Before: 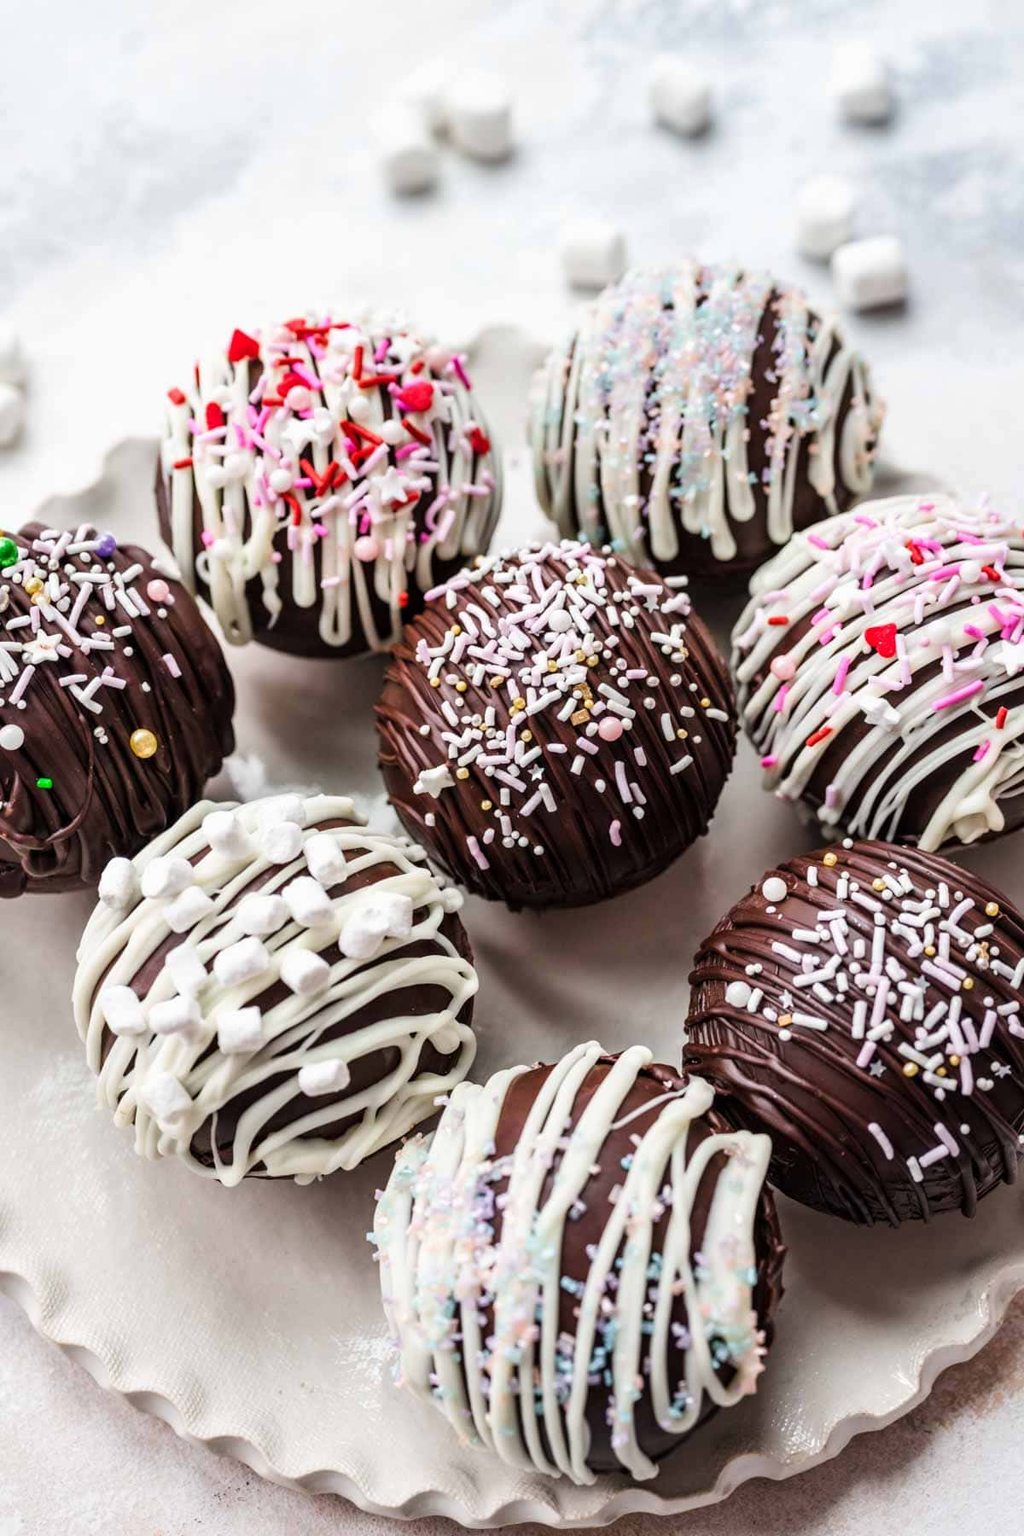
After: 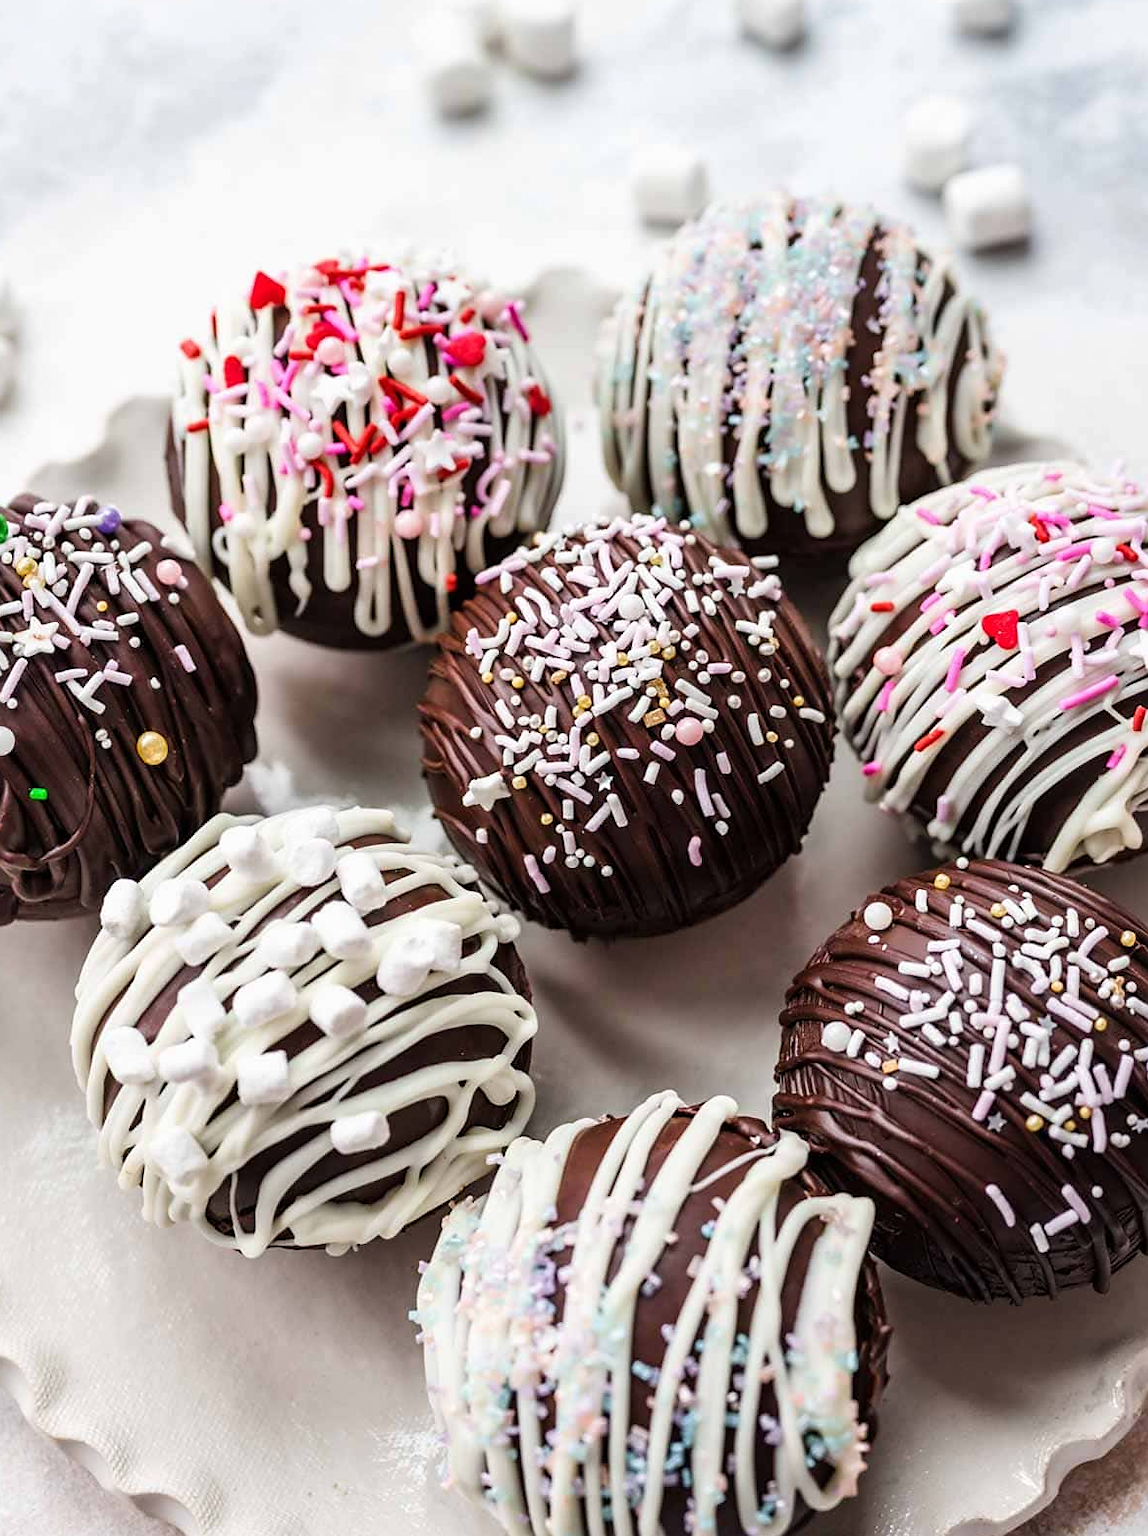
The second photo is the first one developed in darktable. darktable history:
sharpen: radius 1.45, amount 0.413, threshold 1.311
crop: left 1.151%, top 6.101%, right 1.336%, bottom 6.949%
